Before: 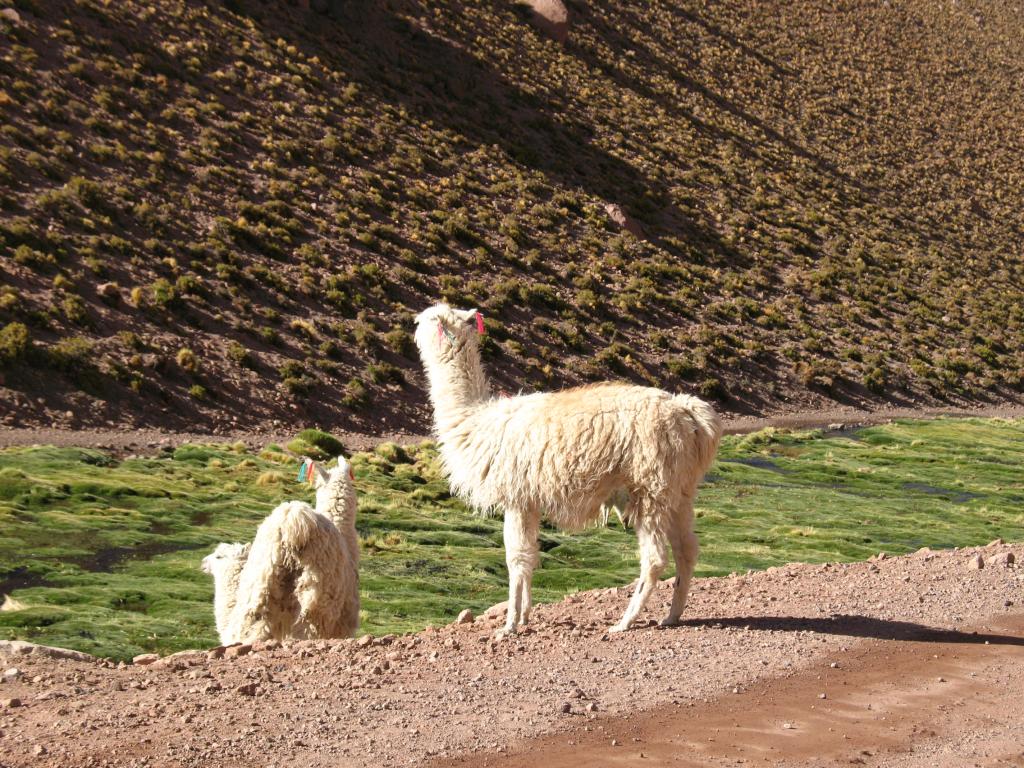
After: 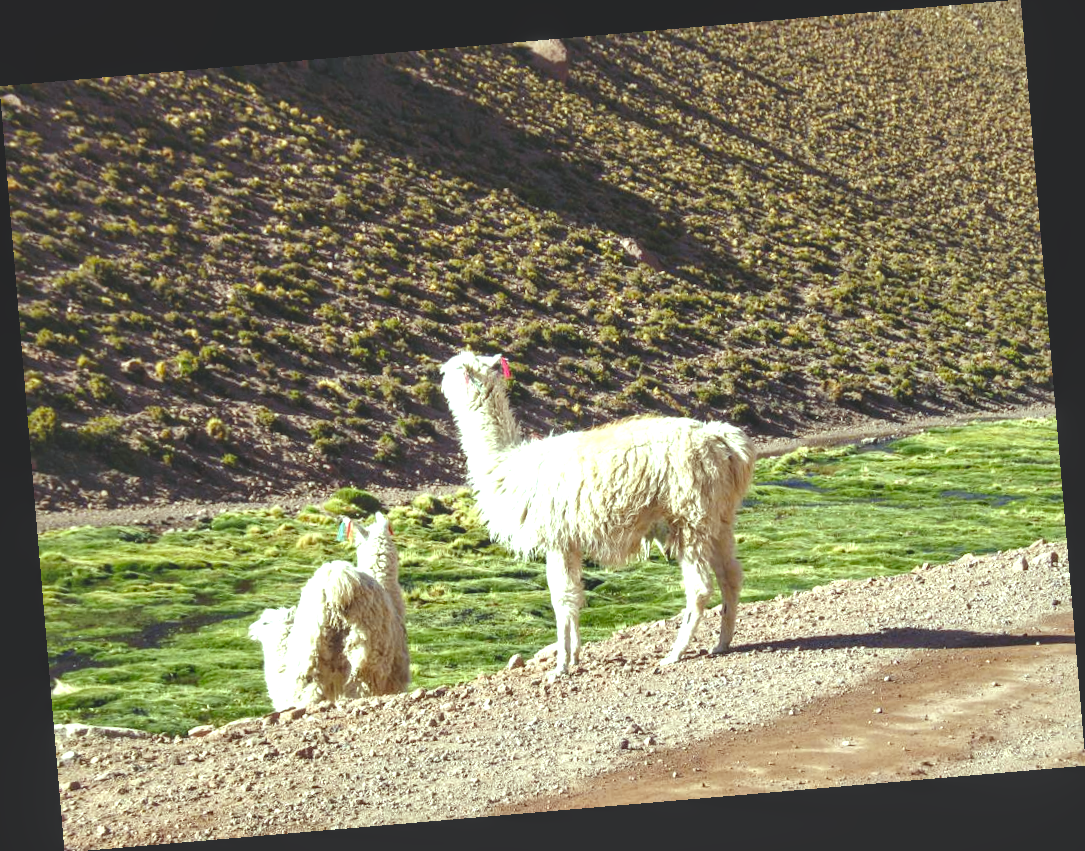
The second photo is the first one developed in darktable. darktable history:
rotate and perspective: rotation -4.86°, automatic cropping off
local contrast: on, module defaults
white balance: red 0.98, blue 1.034
color balance rgb: shadows lift › chroma 2%, shadows lift › hue 247.2°, power › chroma 0.3%, power › hue 25.2°, highlights gain › chroma 3%, highlights gain › hue 60°, global offset › luminance 2%, perceptual saturation grading › global saturation 20%, perceptual saturation grading › highlights -20%, perceptual saturation grading › shadows 30%
exposure: exposure 0.507 EV, compensate highlight preservation false
tone curve: curves: ch0 [(0, 0) (0.584, 0.595) (1, 1)], preserve colors none
color balance: mode lift, gamma, gain (sRGB), lift [0.997, 0.979, 1.021, 1.011], gamma [1, 1.084, 0.916, 0.998], gain [1, 0.87, 1.13, 1.101], contrast 4.55%, contrast fulcrum 38.24%, output saturation 104.09%
